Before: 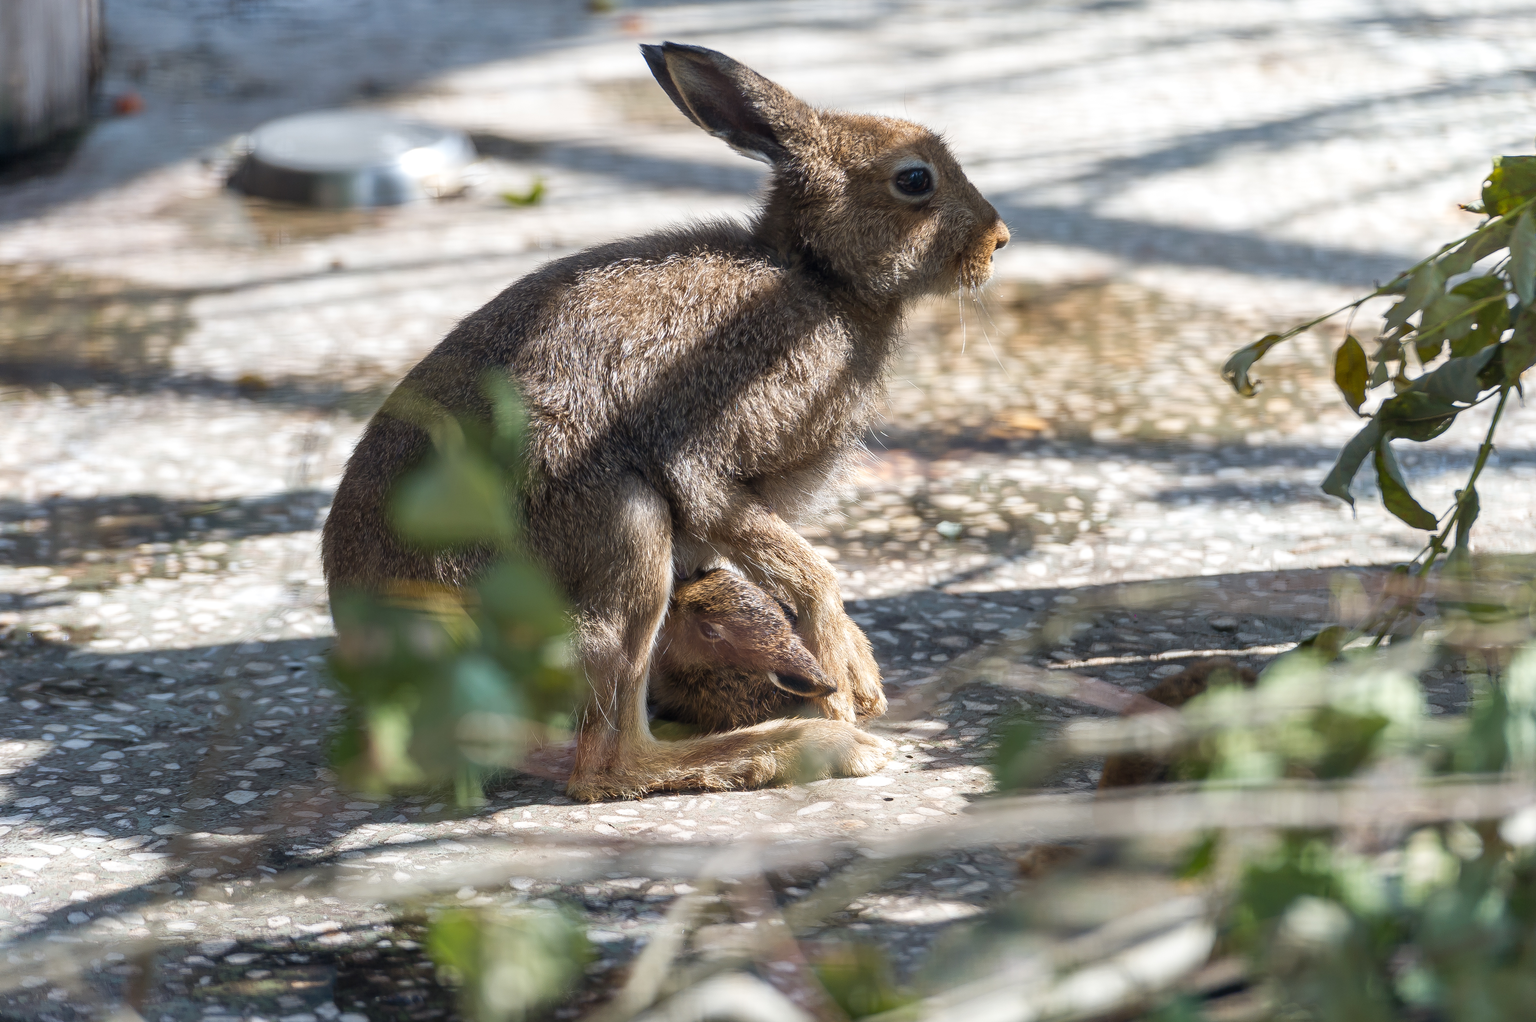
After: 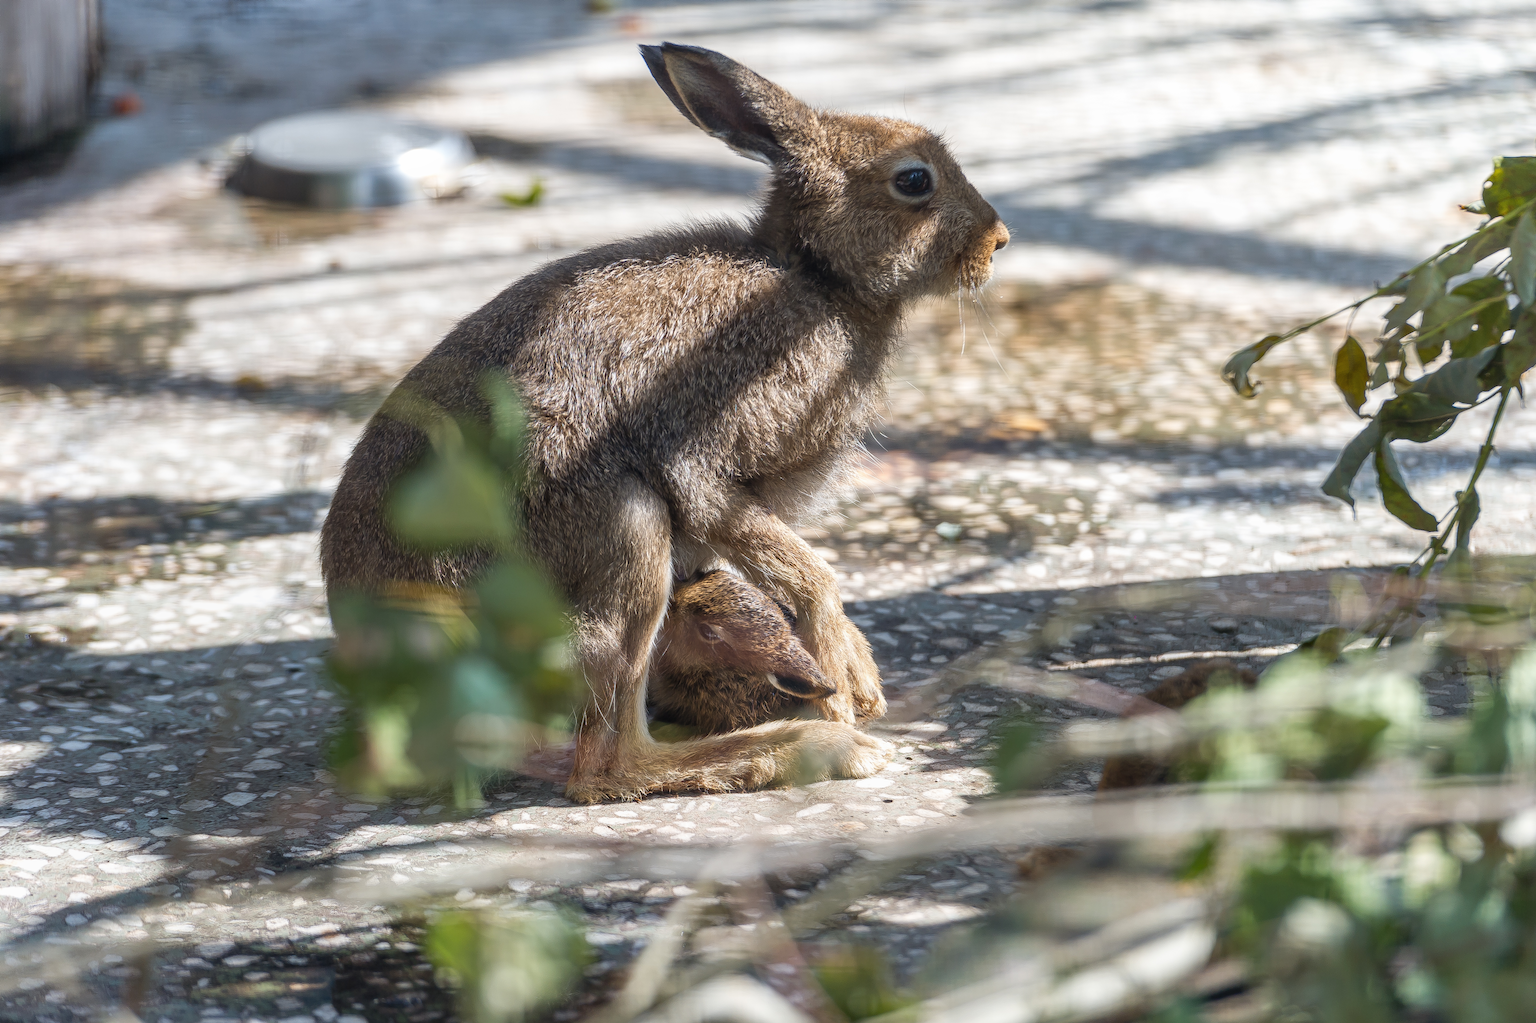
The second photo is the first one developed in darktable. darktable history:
local contrast: detail 109%
crop: left 0.181%
